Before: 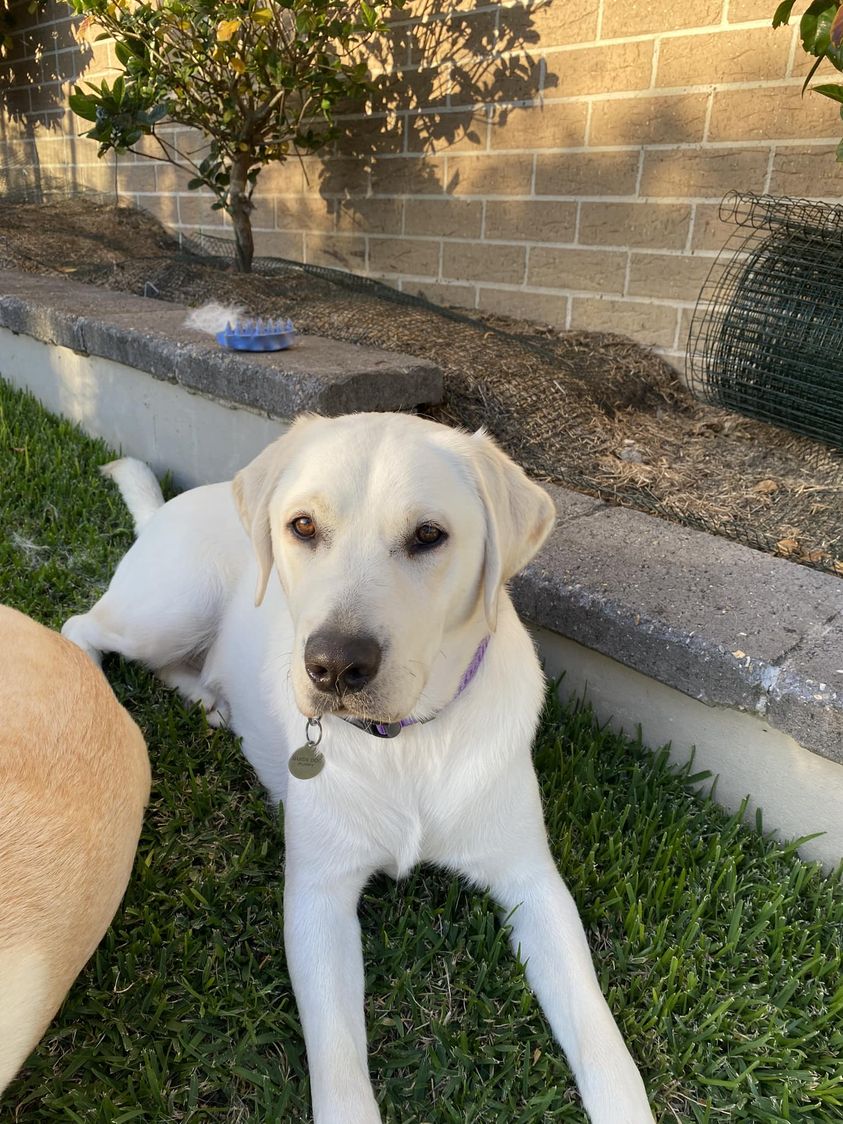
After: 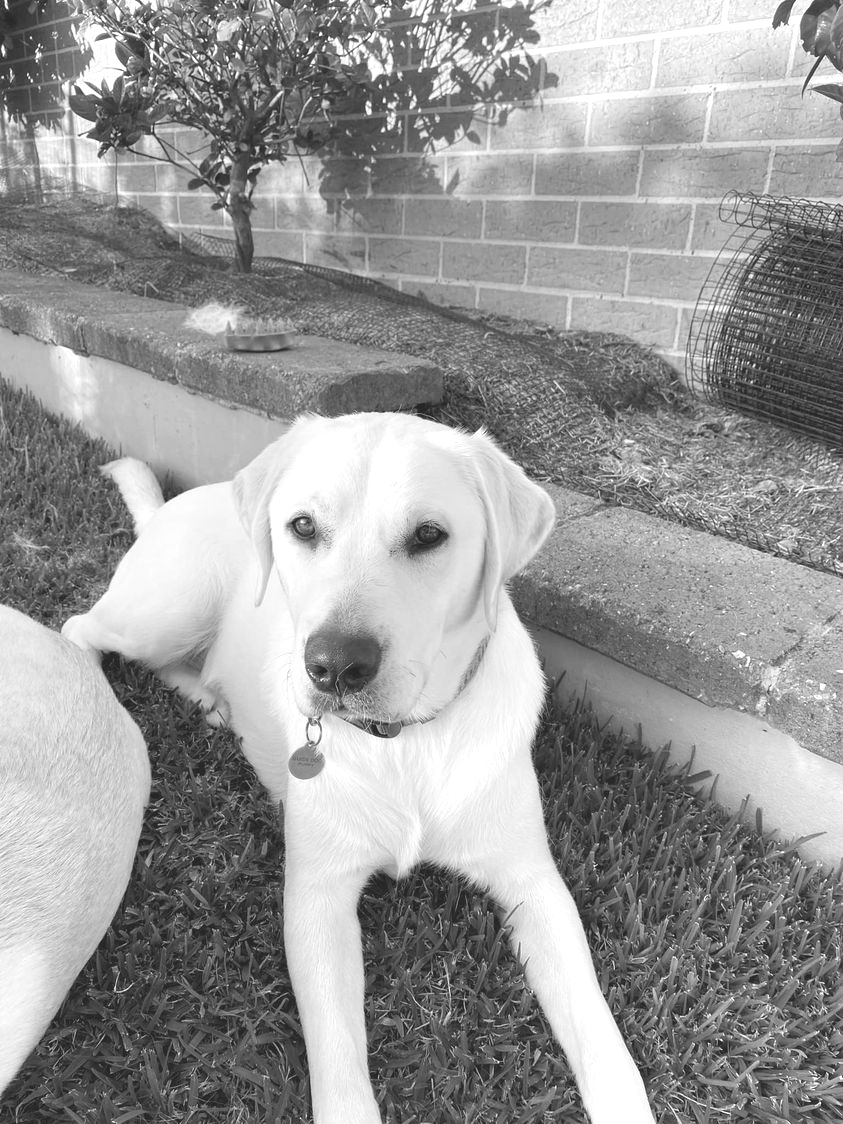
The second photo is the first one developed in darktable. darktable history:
colorize: saturation 60%, source mix 100%
monochrome: on, module defaults
